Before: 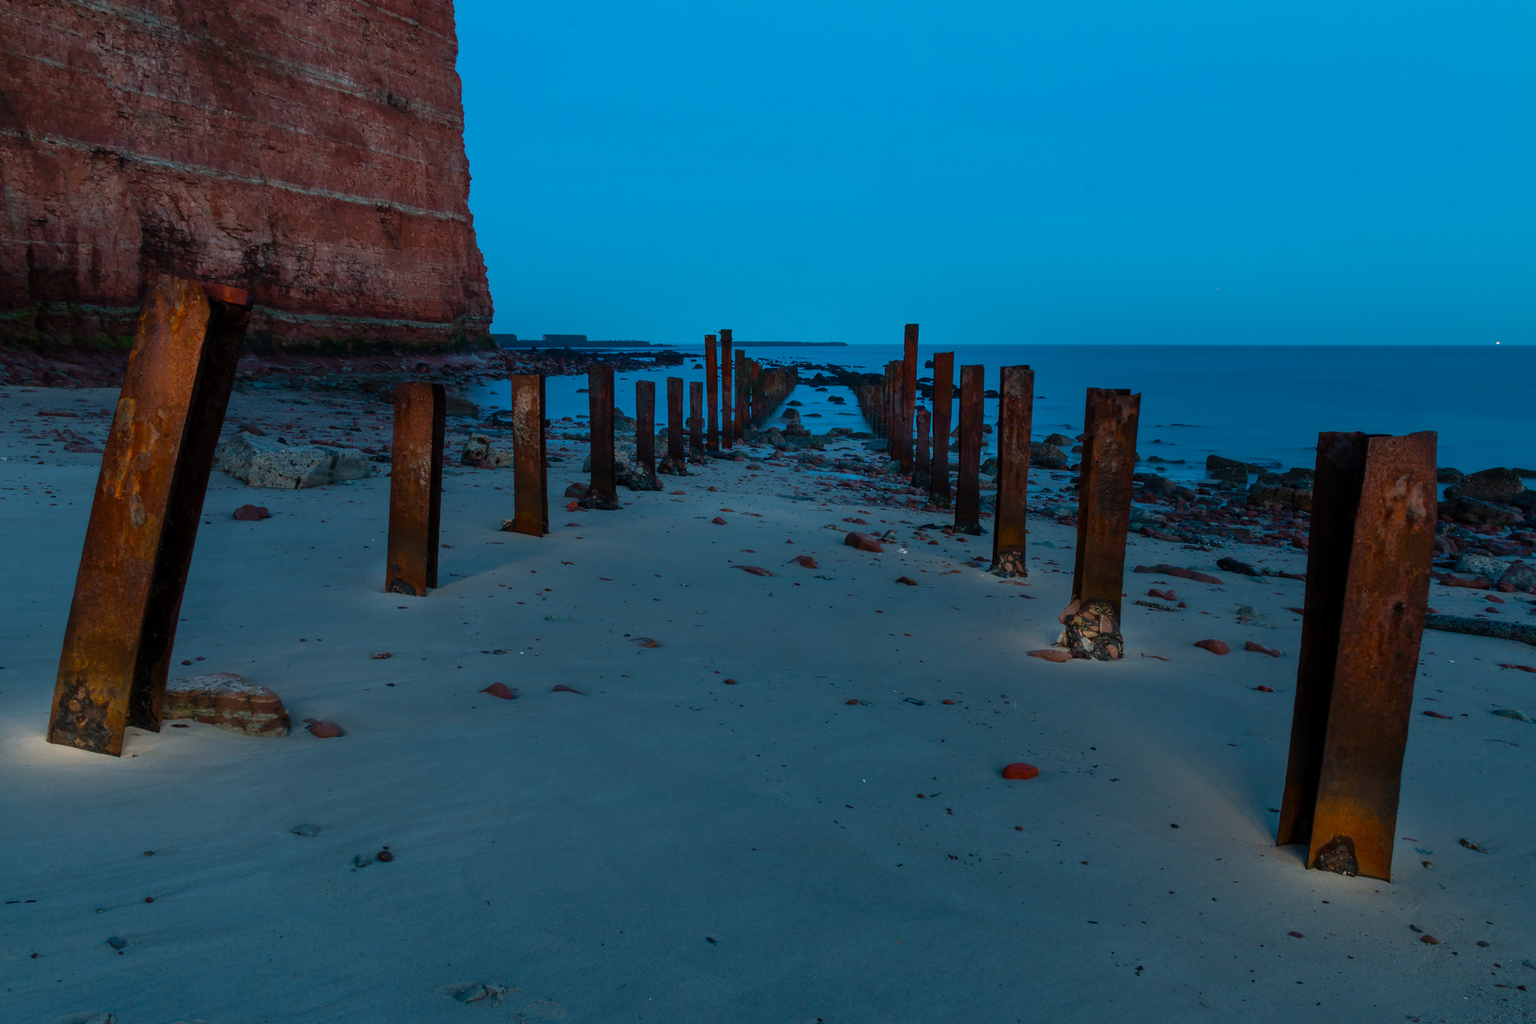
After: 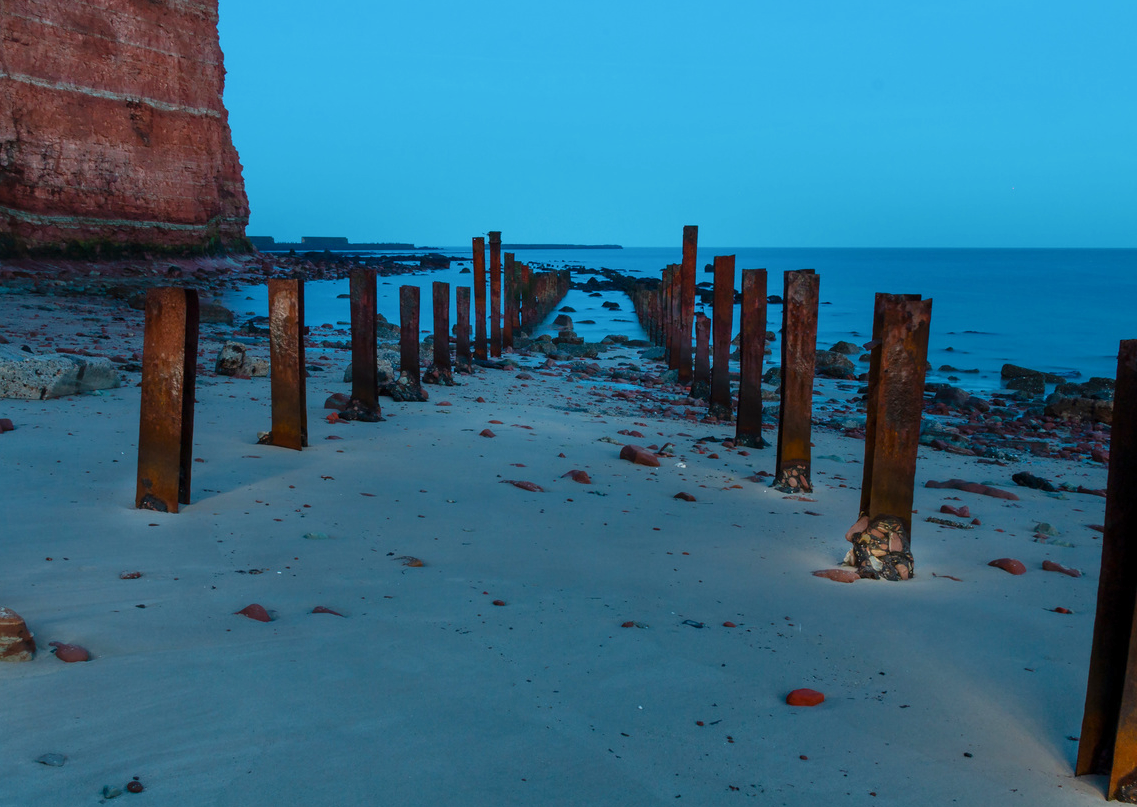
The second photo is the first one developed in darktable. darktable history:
base curve: curves: ch0 [(0, 0) (0.204, 0.334) (0.55, 0.733) (1, 1)], preserve colors none
crop and rotate: left 16.737%, top 10.802%, right 13.033%, bottom 14.404%
